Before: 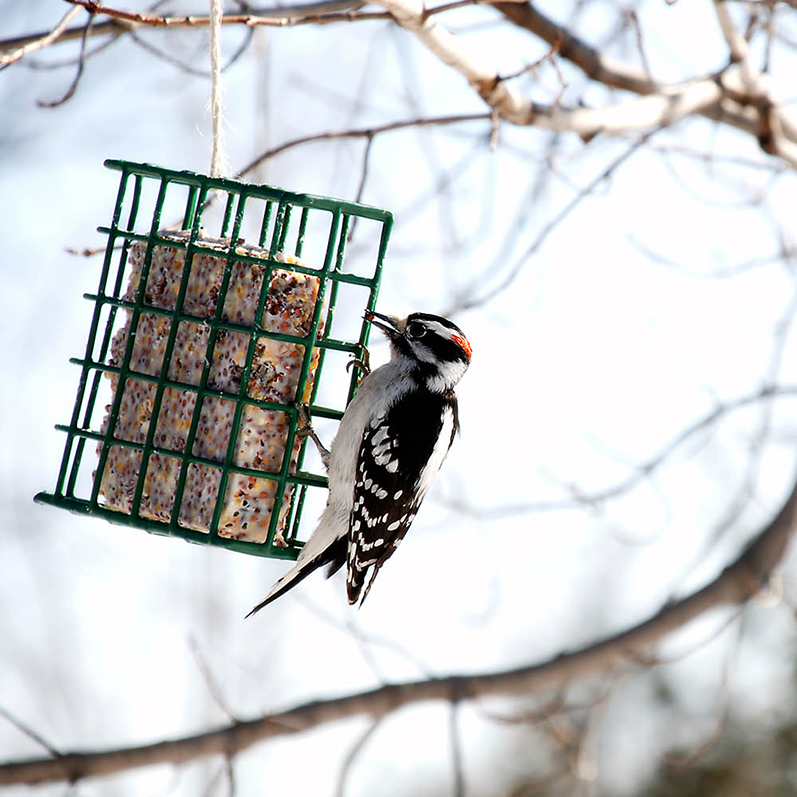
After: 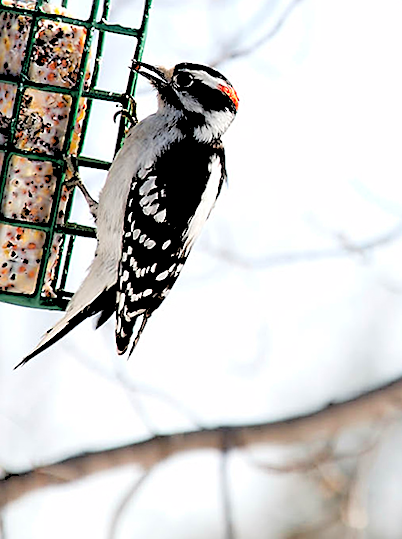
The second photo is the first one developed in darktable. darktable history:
sharpen: radius 1.967
rotate and perspective: rotation -0.45°, automatic cropping original format, crop left 0.008, crop right 0.992, crop top 0.012, crop bottom 0.988
rgb levels: levels [[0.027, 0.429, 0.996], [0, 0.5, 1], [0, 0.5, 1]]
crop and rotate: left 29.237%, top 31.152%, right 19.807%
